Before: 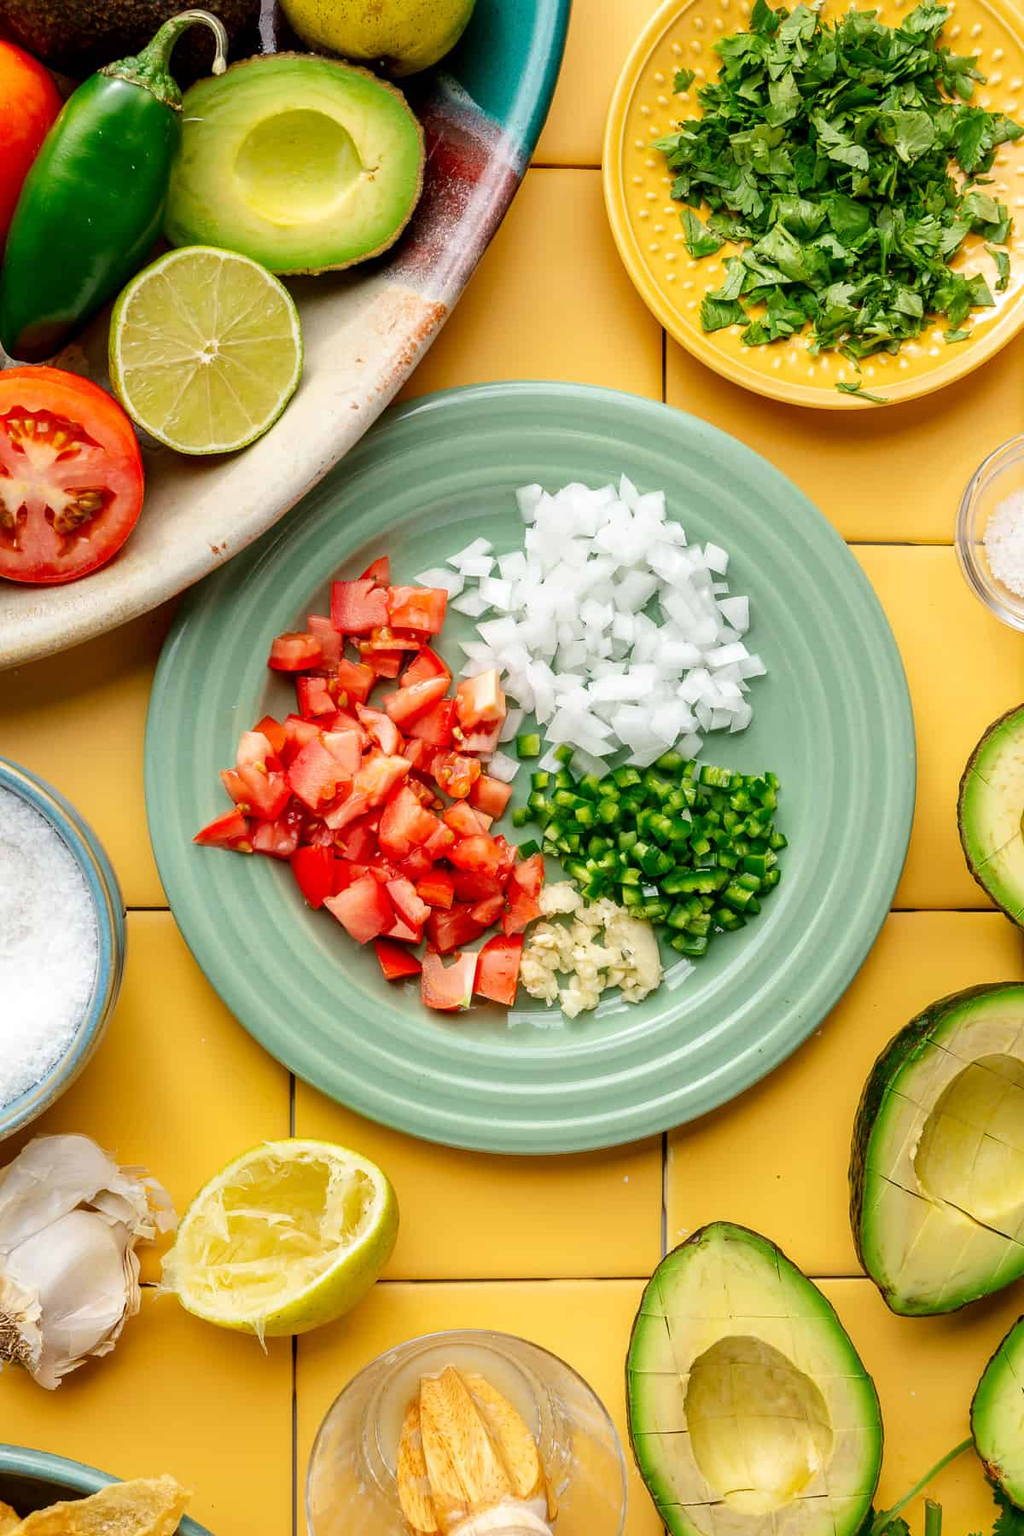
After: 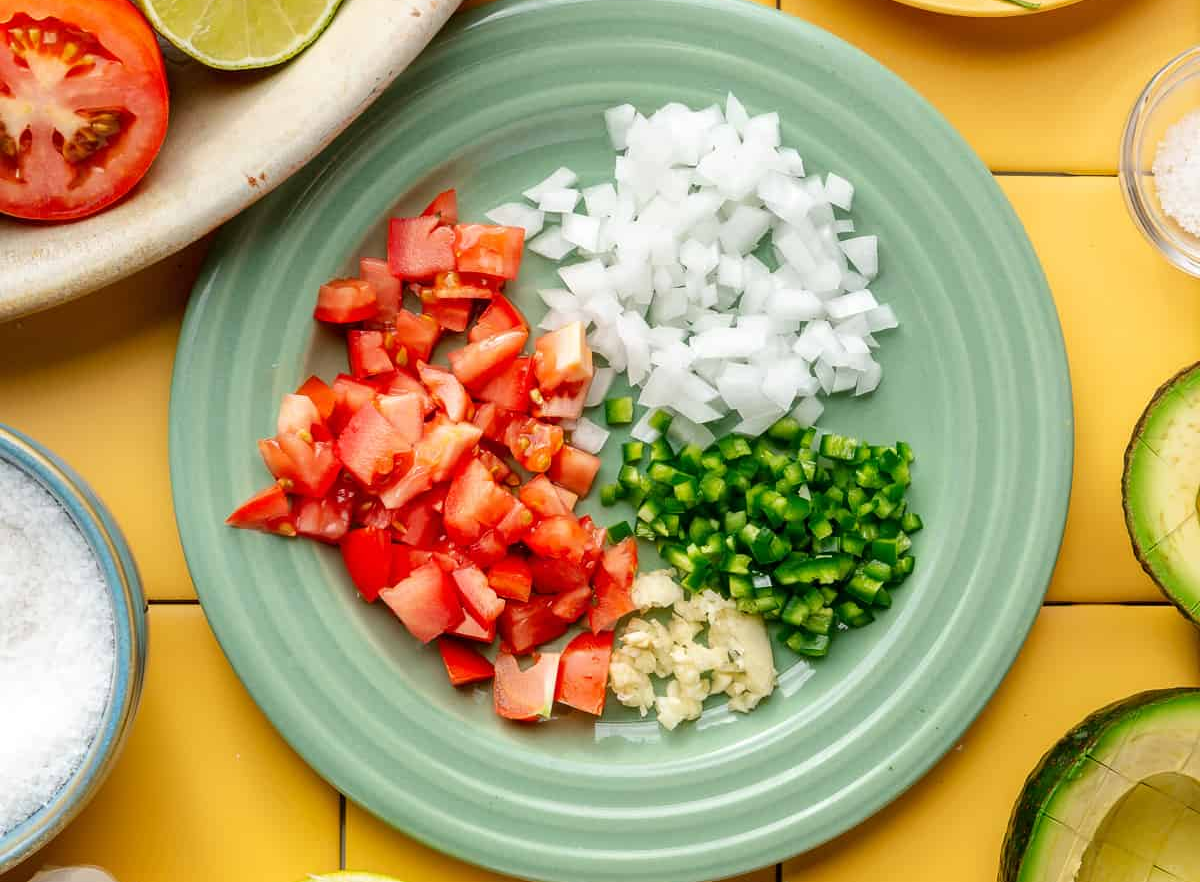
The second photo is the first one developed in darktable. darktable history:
crop and rotate: top 25.728%, bottom 25.251%
